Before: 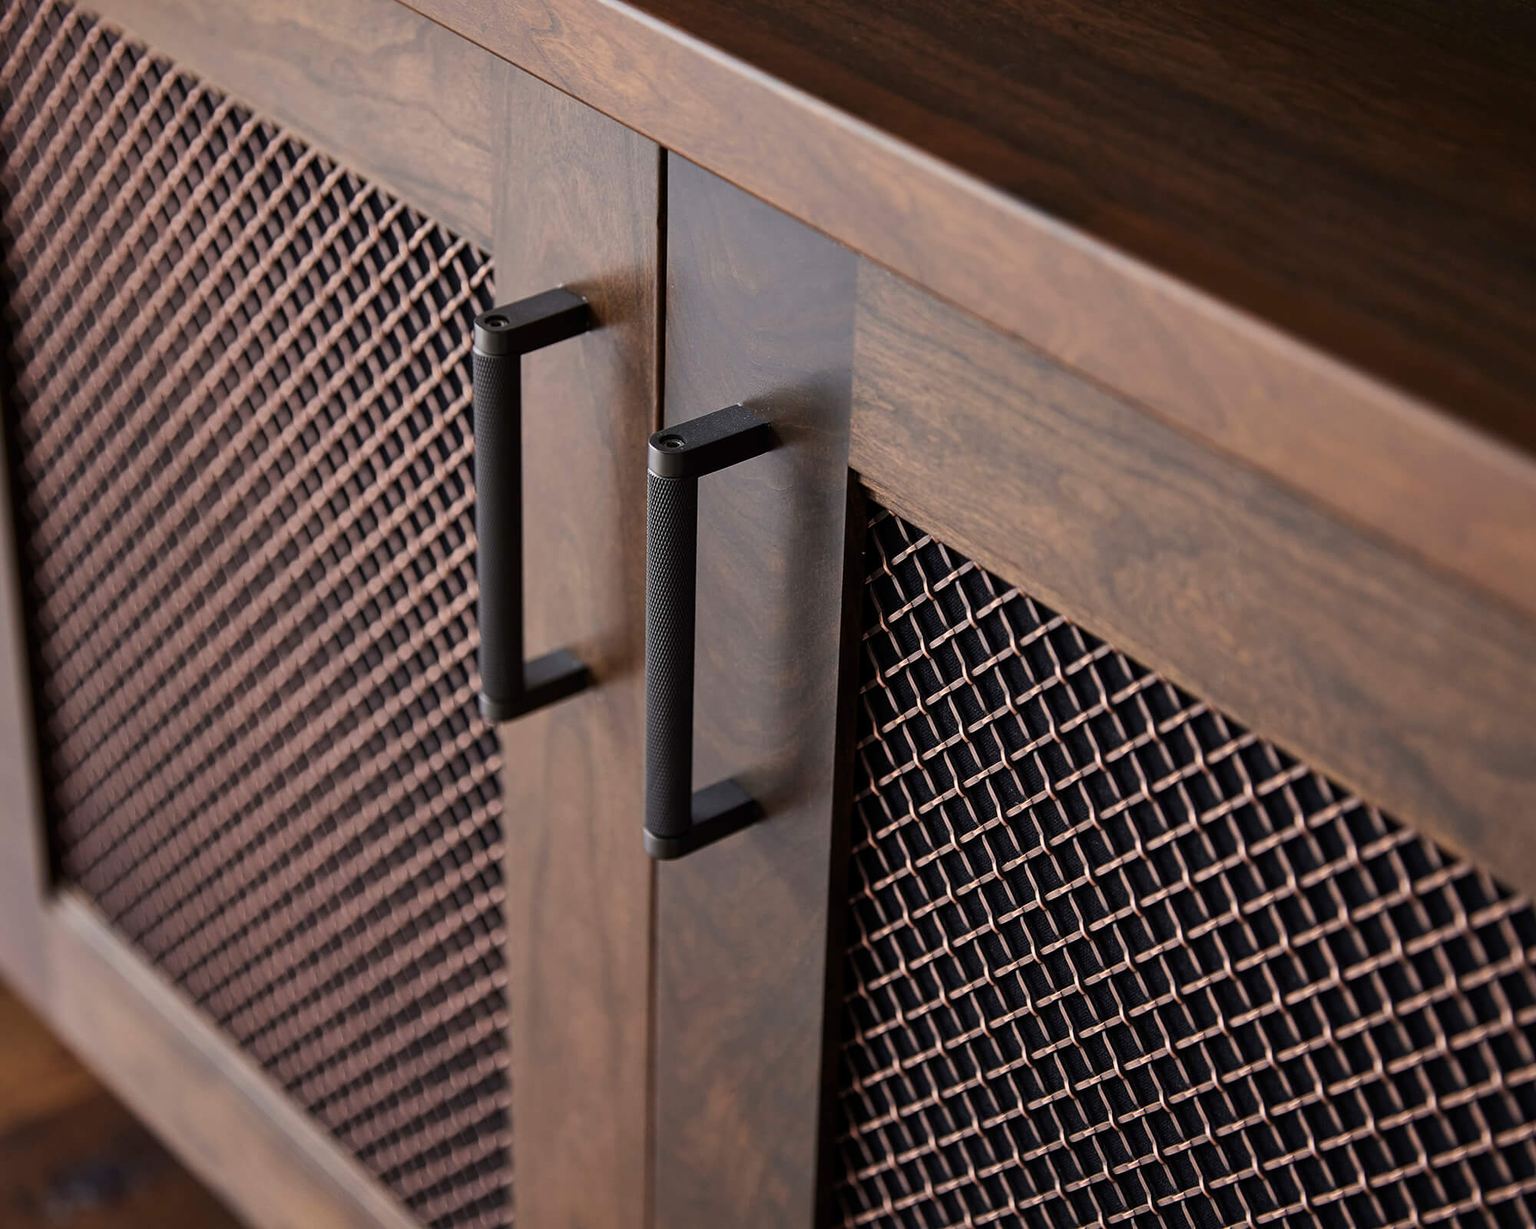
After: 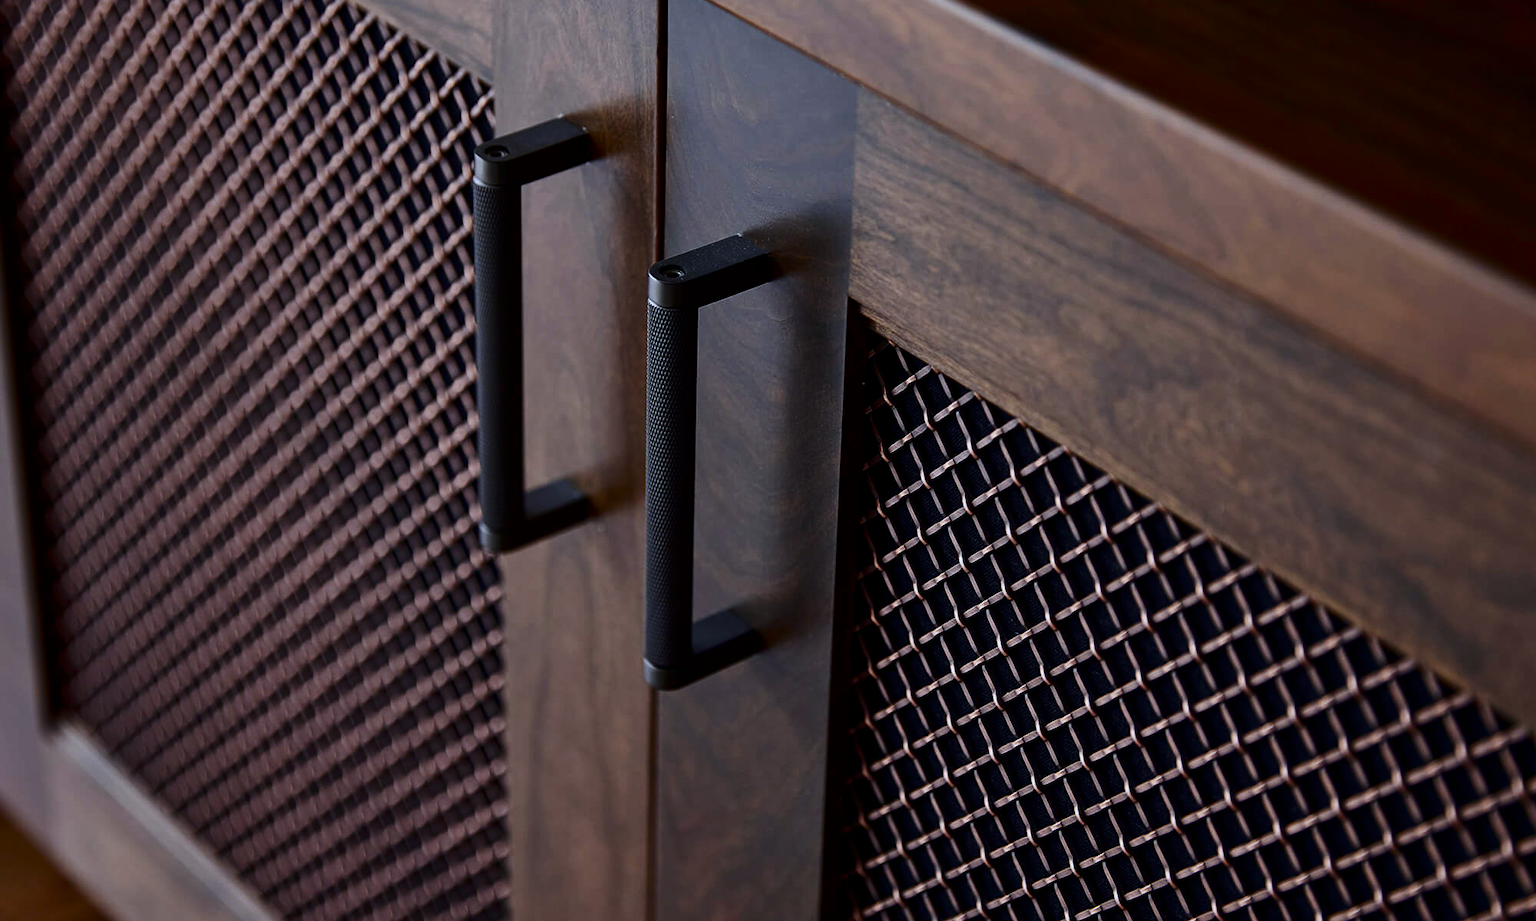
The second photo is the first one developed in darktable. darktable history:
white balance: red 0.924, blue 1.095
crop: top 13.819%, bottom 11.169%
contrast brightness saturation: contrast 0.13, brightness -0.24, saturation 0.14
